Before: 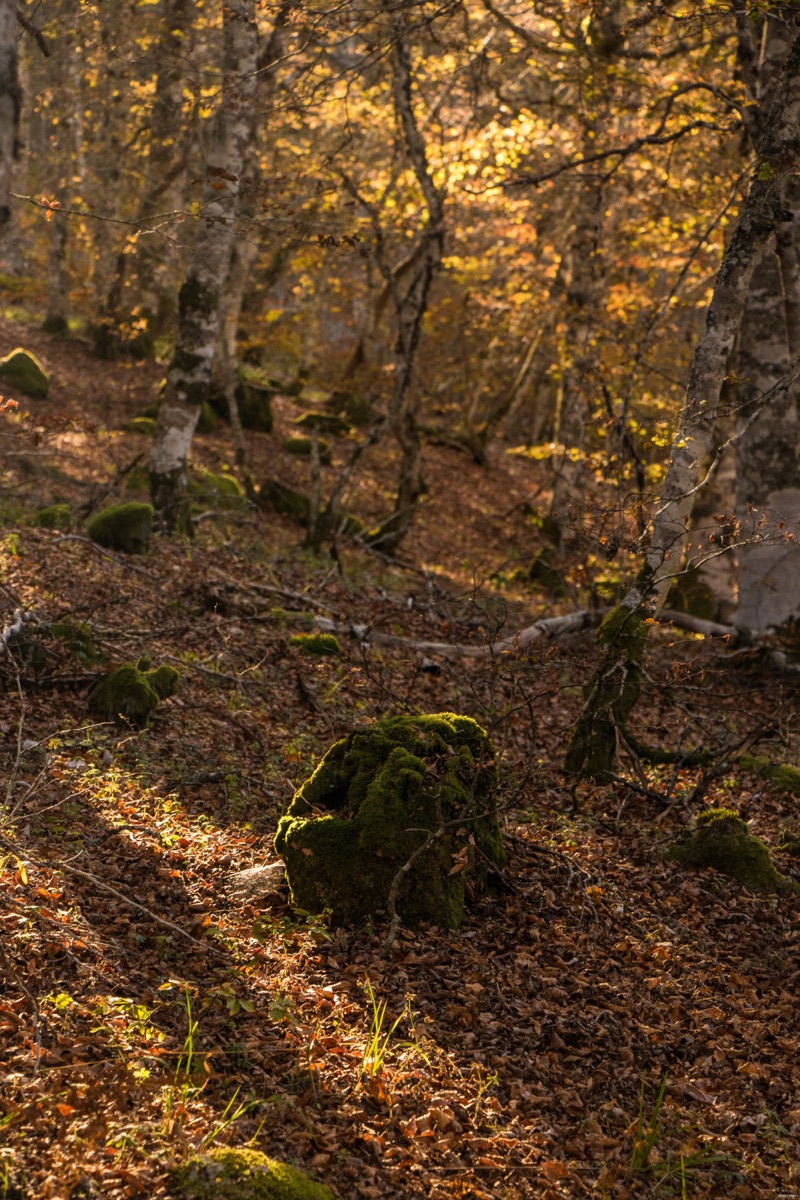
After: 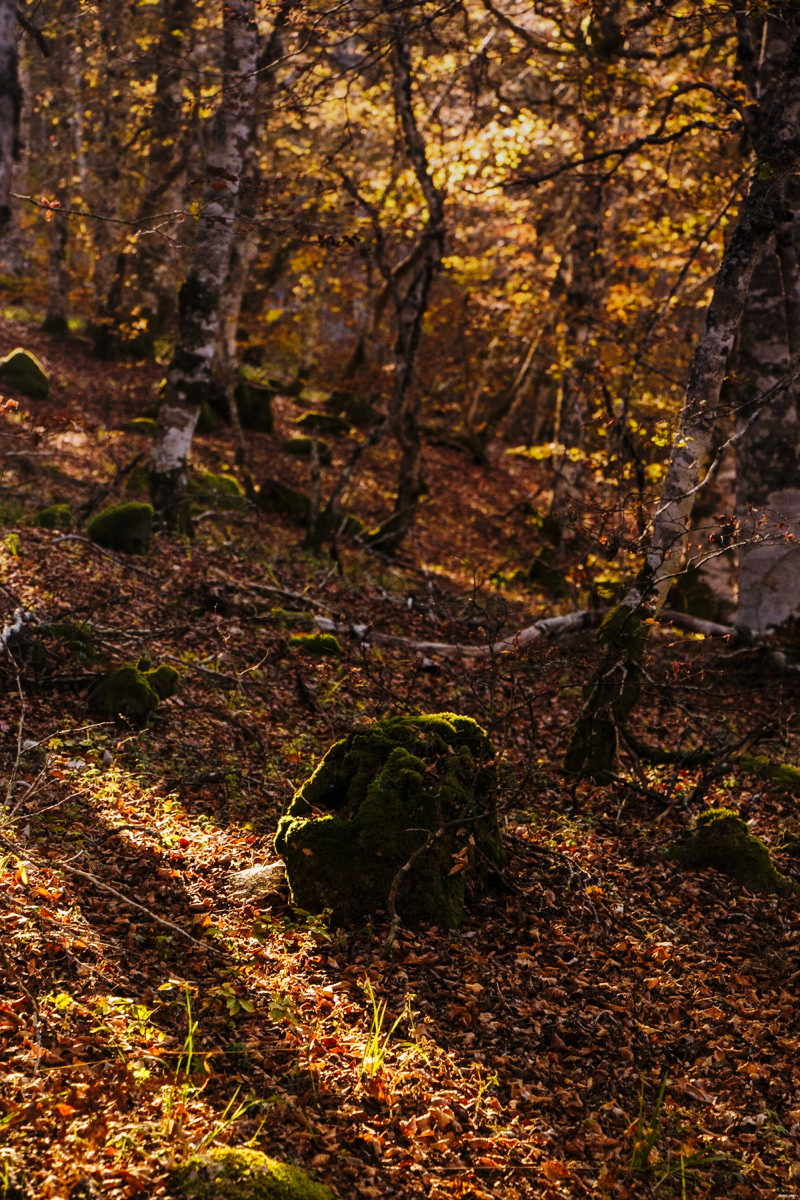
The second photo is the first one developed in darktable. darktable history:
graduated density: hue 238.83°, saturation 50%
base curve: curves: ch0 [(0, 0) (0.036, 0.025) (0.121, 0.166) (0.206, 0.329) (0.605, 0.79) (1, 1)], preserve colors none
